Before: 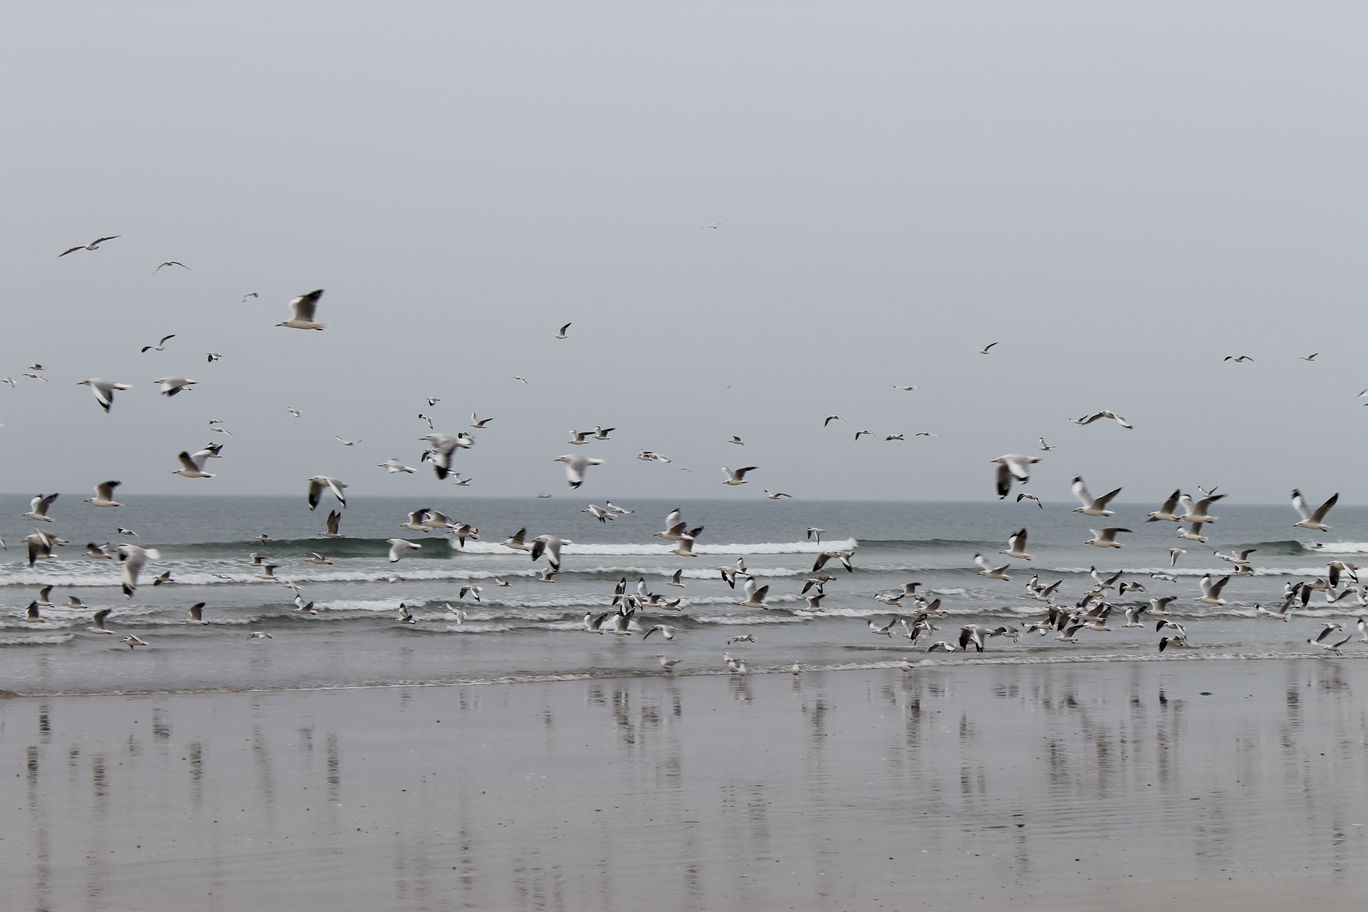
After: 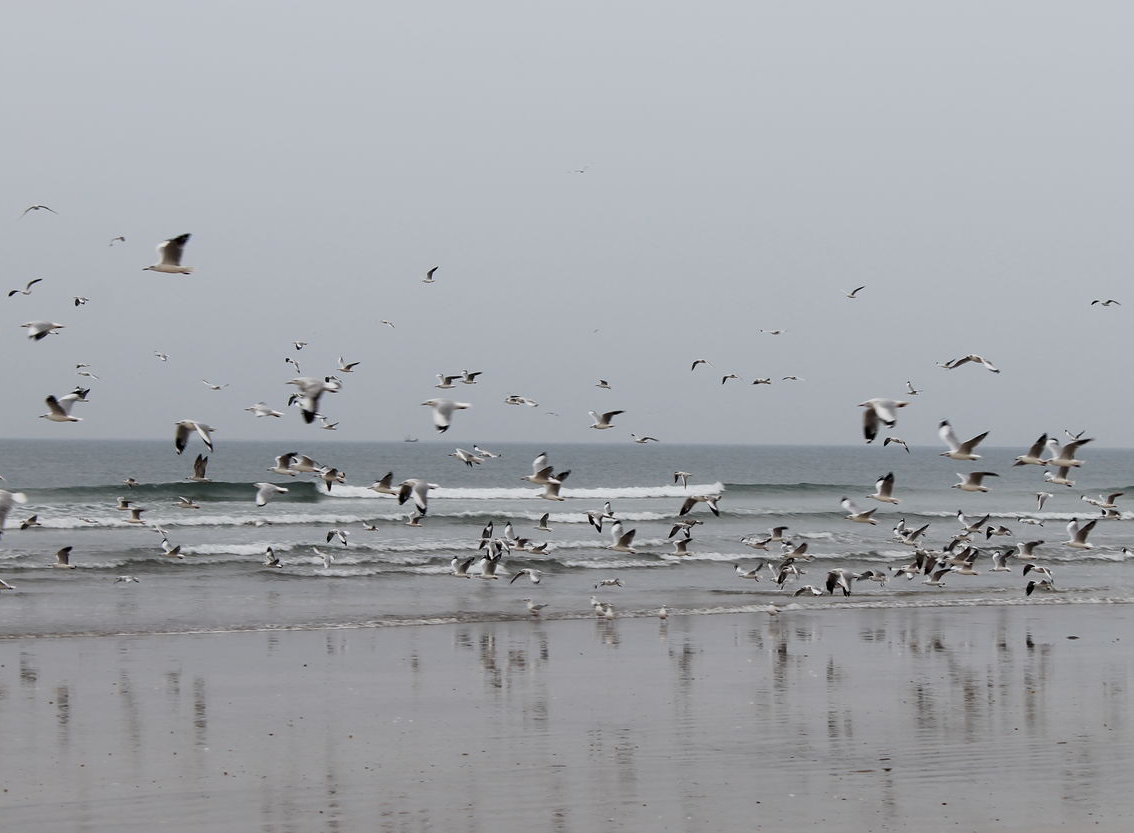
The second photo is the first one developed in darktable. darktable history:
crop: left 9.768%, top 6.227%, right 7.289%, bottom 2.412%
